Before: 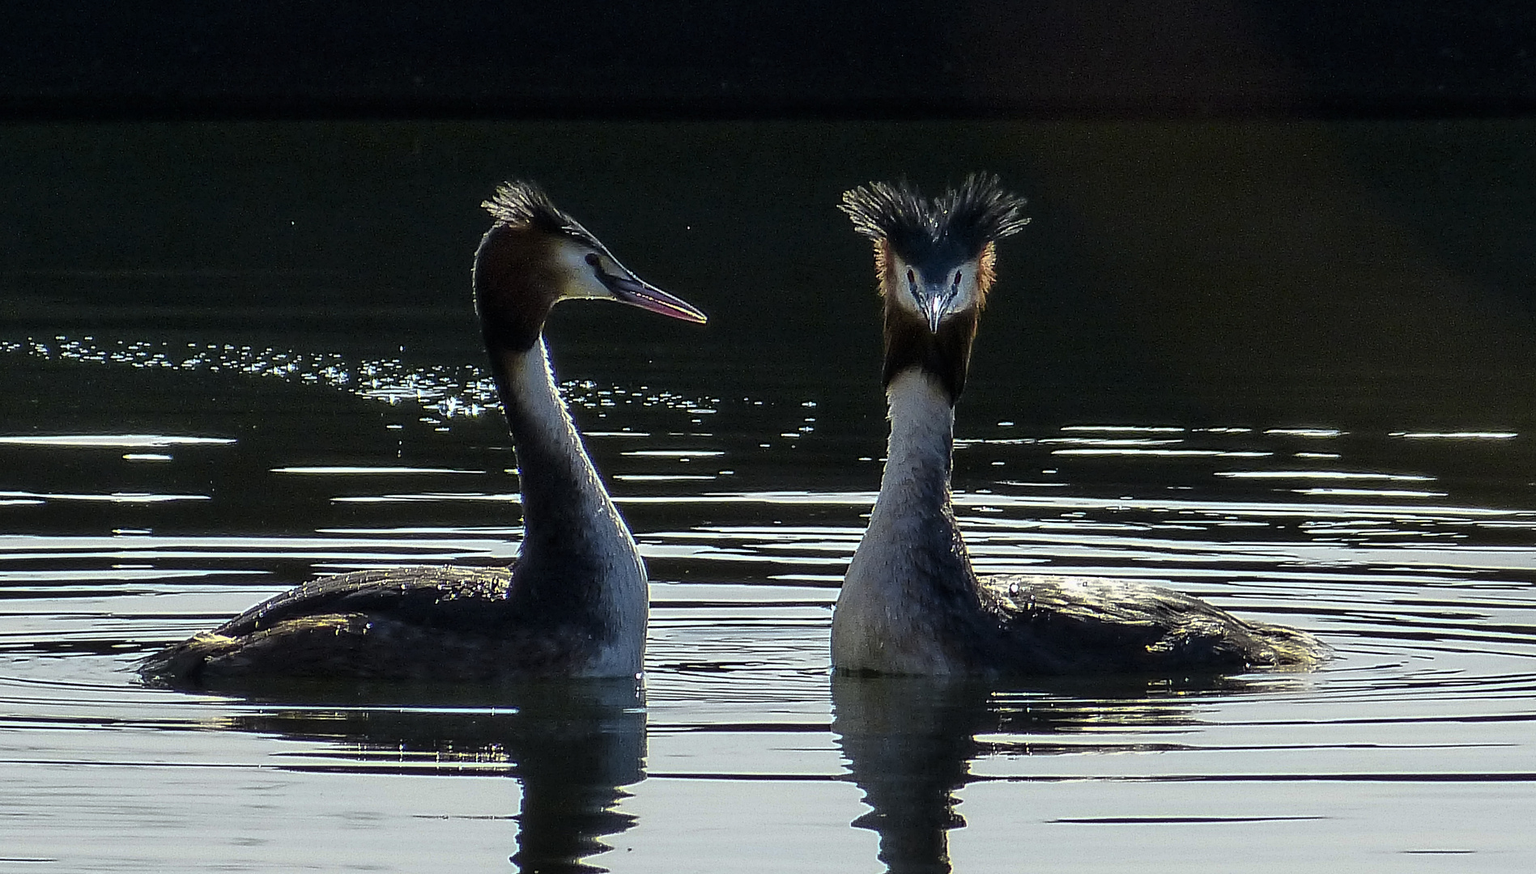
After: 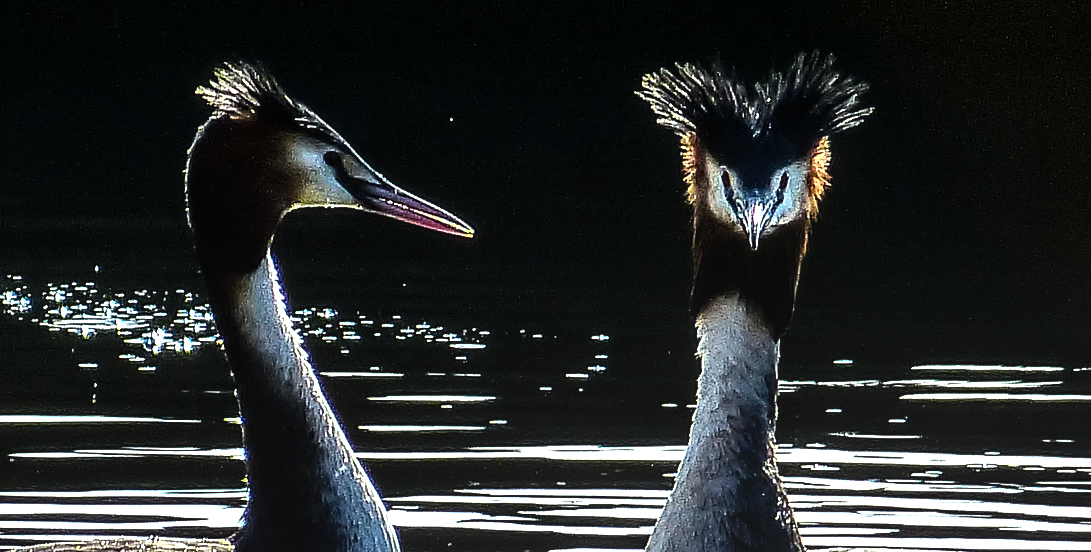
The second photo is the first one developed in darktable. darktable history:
crop: left 21.048%, top 15.062%, right 21.43%, bottom 33.792%
color balance rgb: perceptual saturation grading › global saturation 19.531%, perceptual brilliance grading › highlights 3.521%, perceptual brilliance grading › mid-tones -18.209%, perceptual brilliance grading › shadows -40.938%, global vibrance 11.485%, contrast 4.762%
tone equalizer: -8 EV -0.72 EV, -7 EV -0.685 EV, -6 EV -0.608 EV, -5 EV -0.414 EV, -3 EV 0.385 EV, -2 EV 0.6 EV, -1 EV 0.696 EV, +0 EV 0.775 EV, edges refinement/feathering 500, mask exposure compensation -1.57 EV, preserve details no
local contrast: detail 130%
exposure: exposure 0.692 EV, compensate highlight preservation false
